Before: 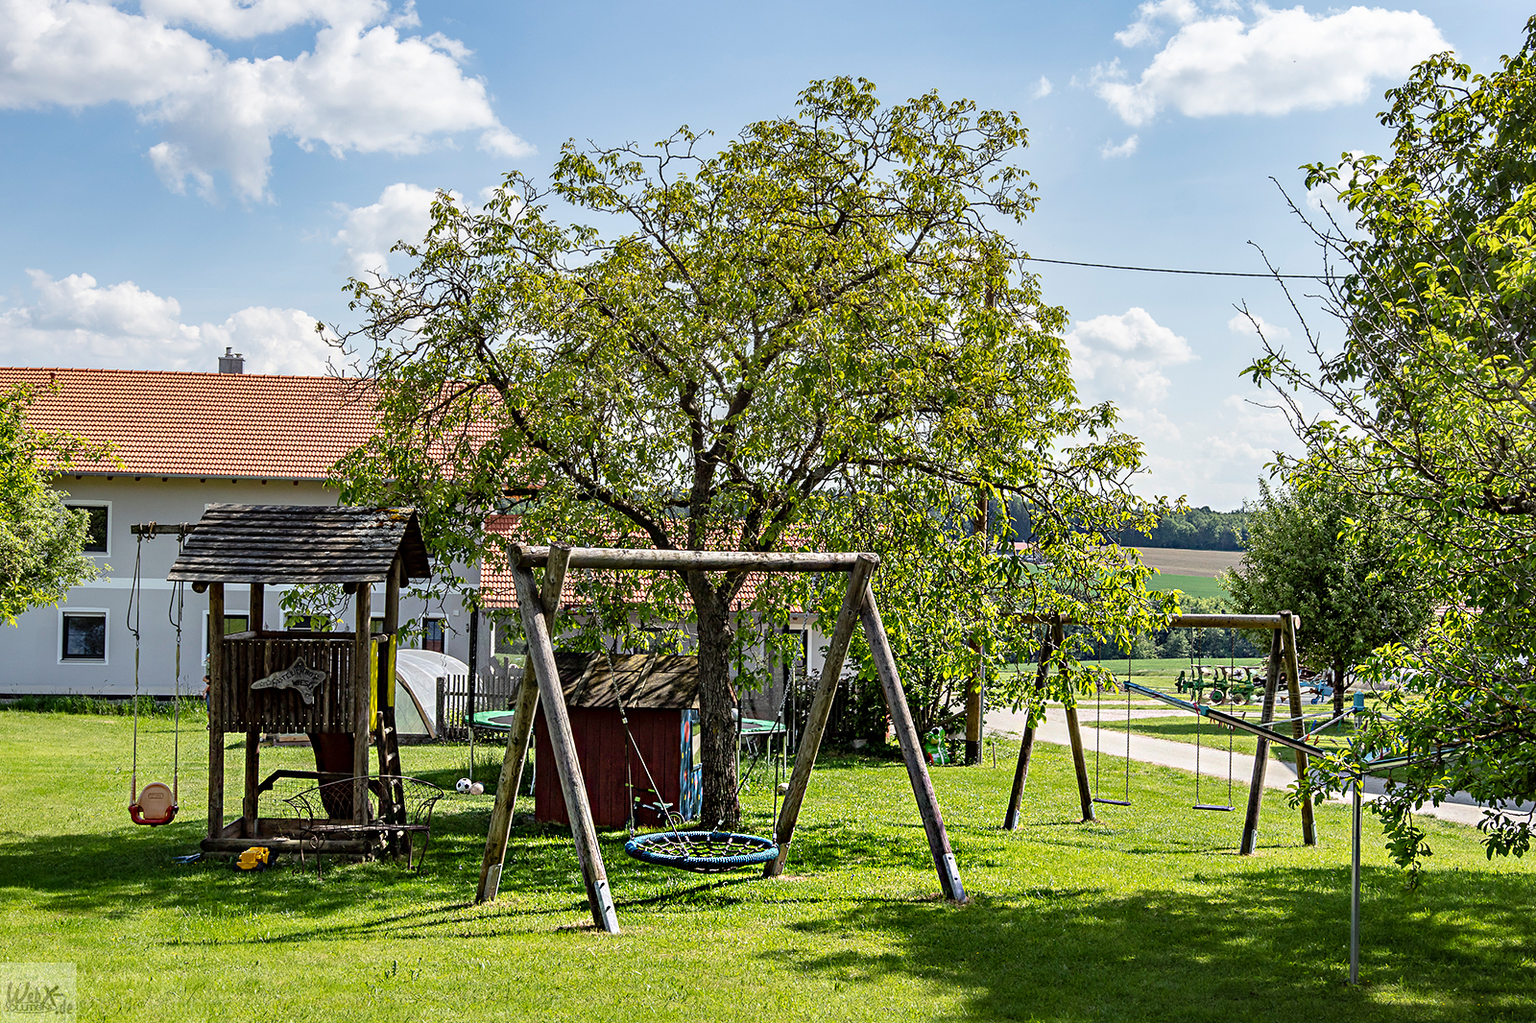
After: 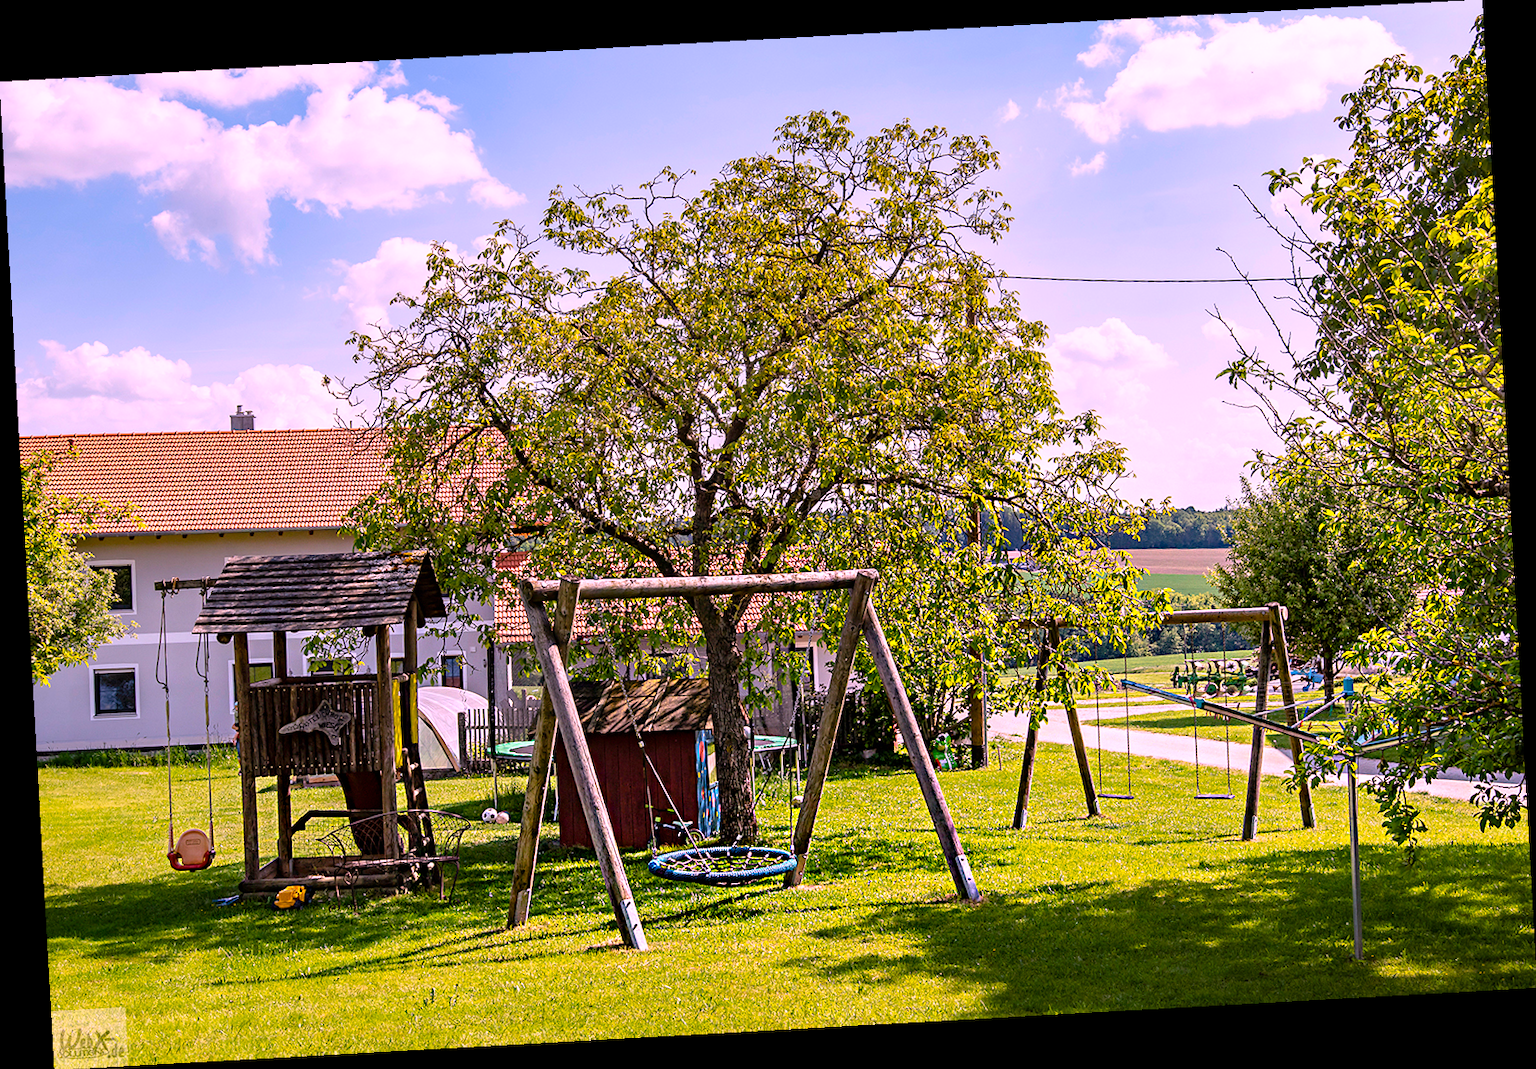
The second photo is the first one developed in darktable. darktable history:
color balance rgb: global vibrance 42.74%
rotate and perspective: rotation -3.18°, automatic cropping off
white balance: red 1.188, blue 1.11
